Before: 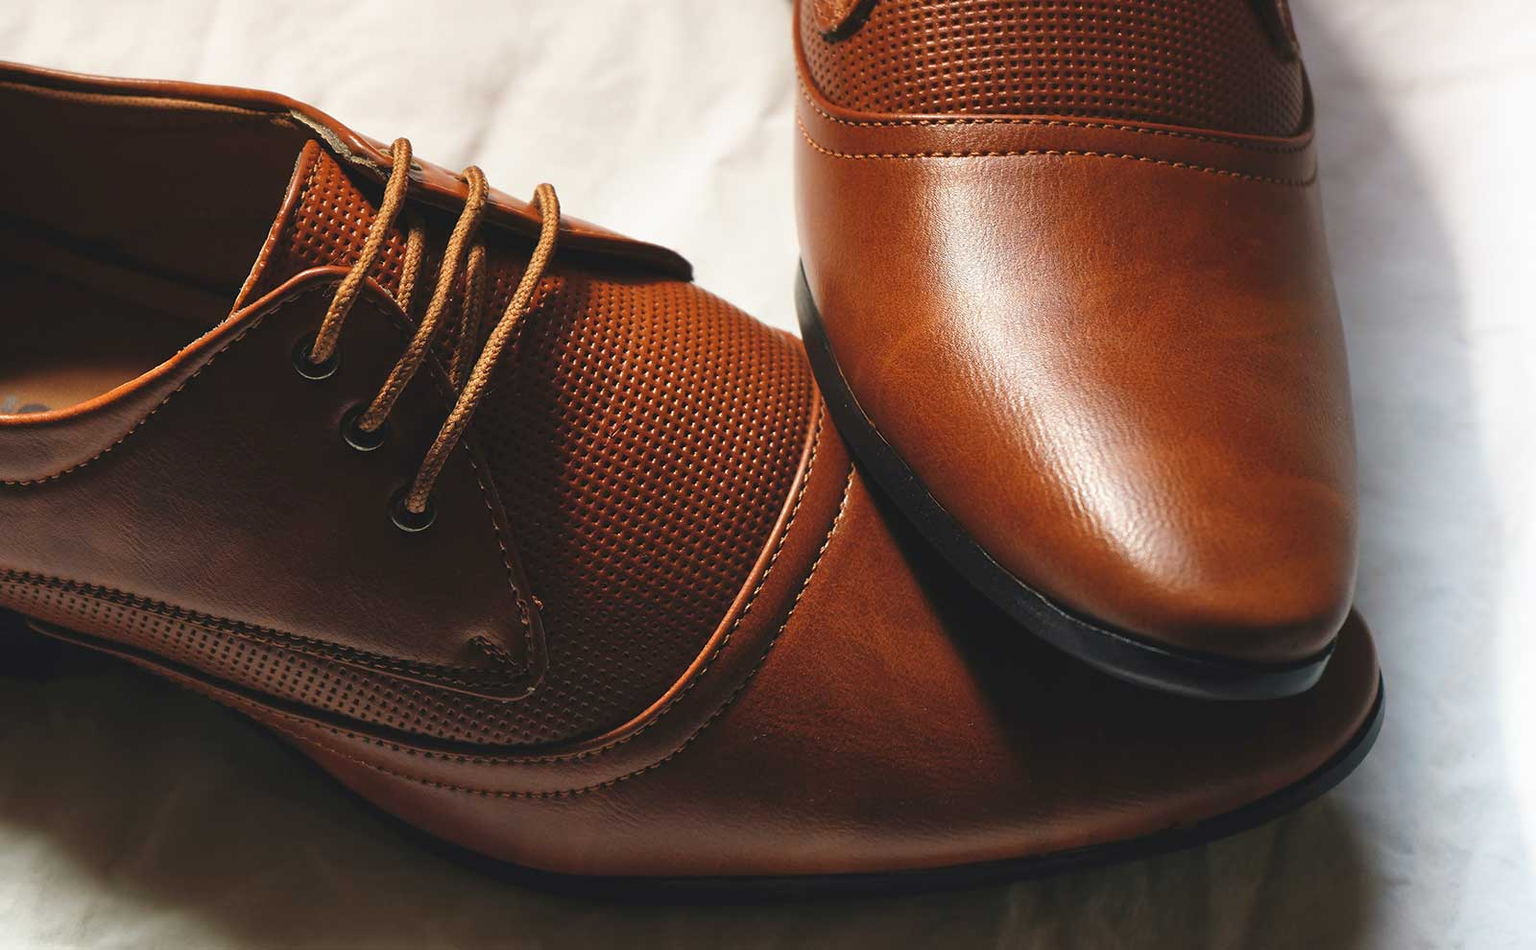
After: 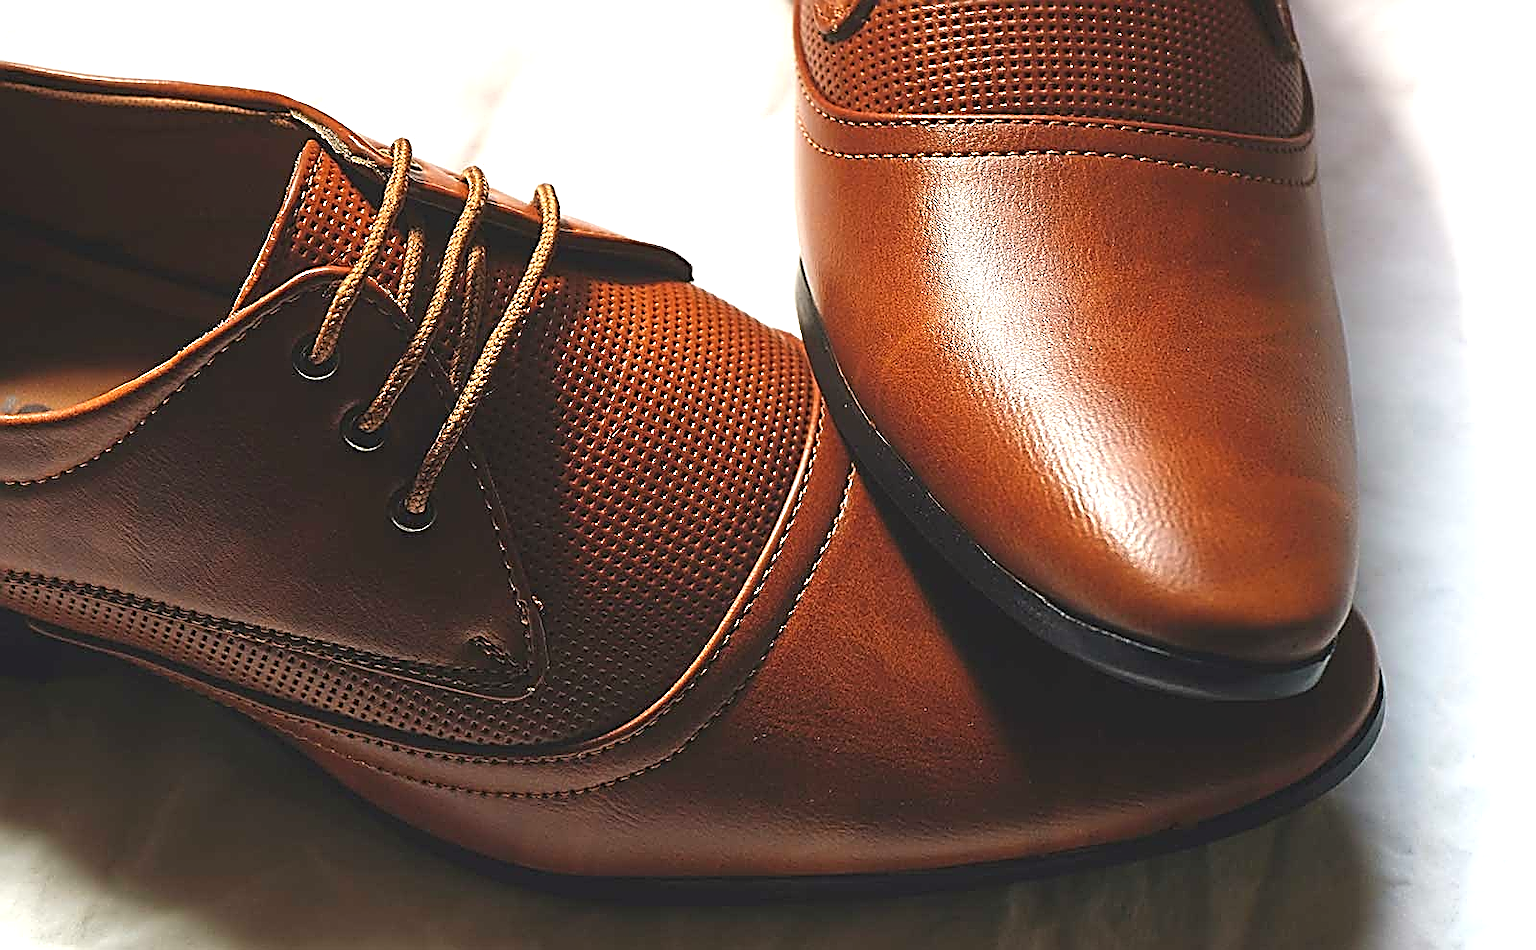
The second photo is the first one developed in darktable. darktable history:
sharpen: amount 2
exposure: exposure 0.6 EV, compensate highlight preservation false
contrast equalizer: octaves 7, y [[0.6 ×6], [0.55 ×6], [0 ×6], [0 ×6], [0 ×6]], mix -0.3
